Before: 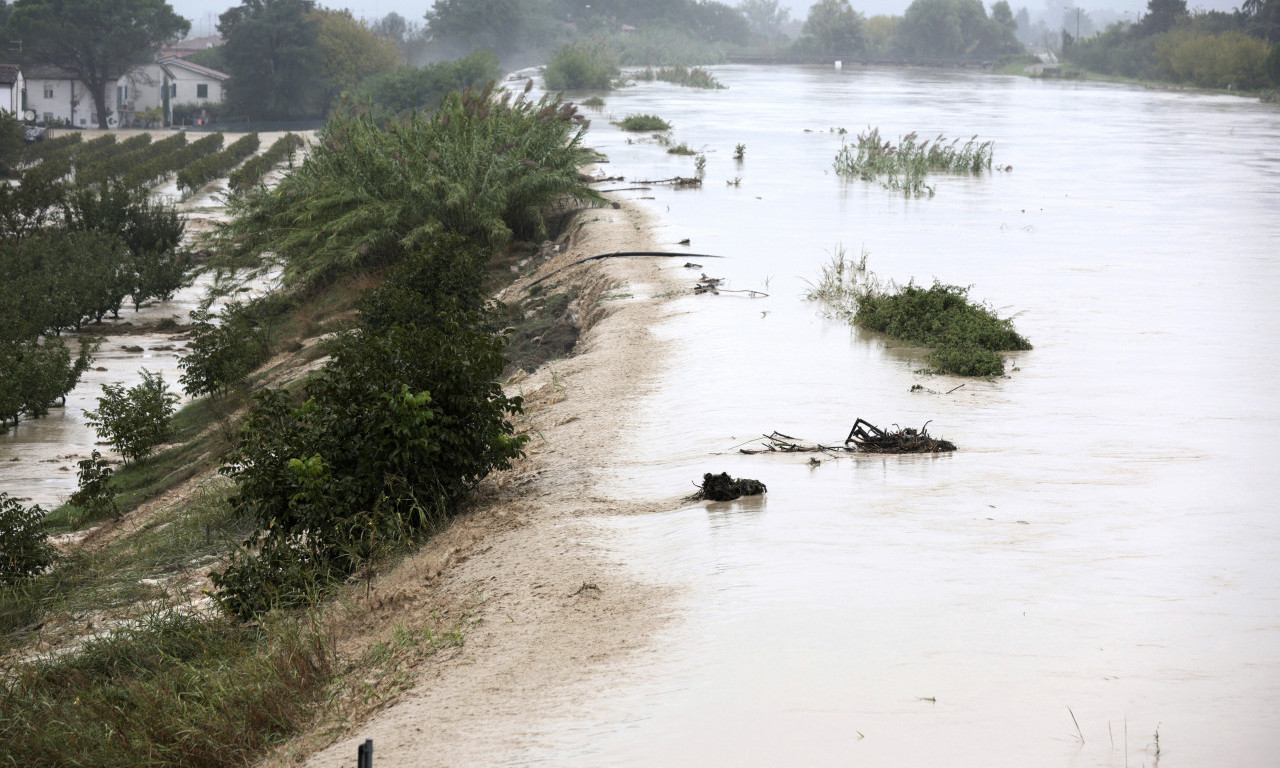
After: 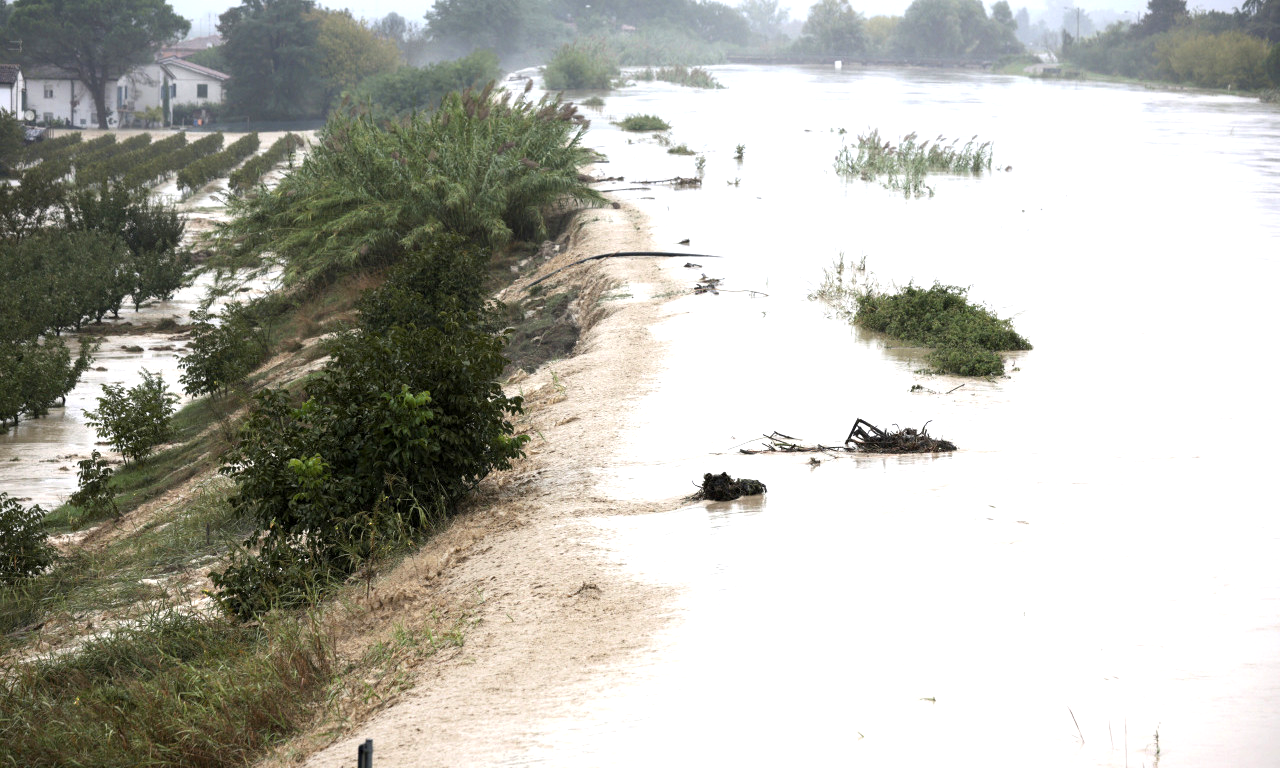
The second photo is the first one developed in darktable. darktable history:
exposure: black level correction 0.001, exposure 0.5 EV, compensate exposure bias true, compensate highlight preservation false
